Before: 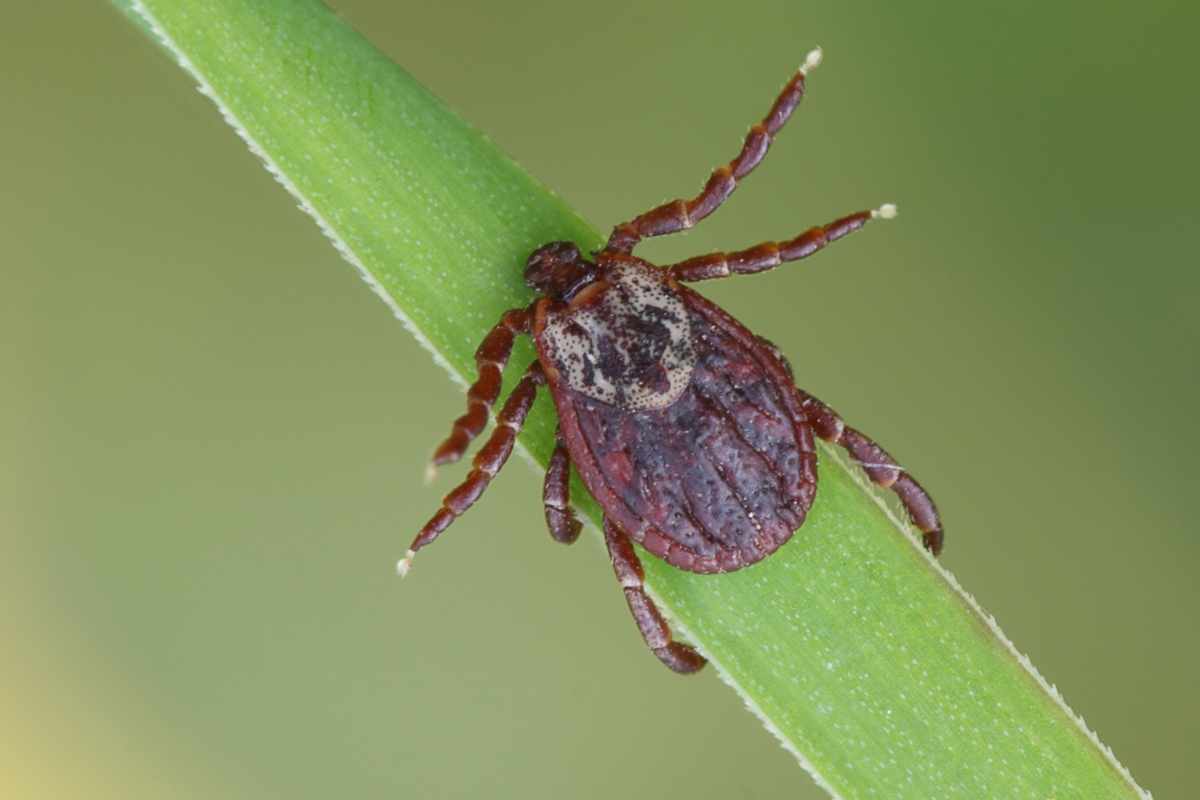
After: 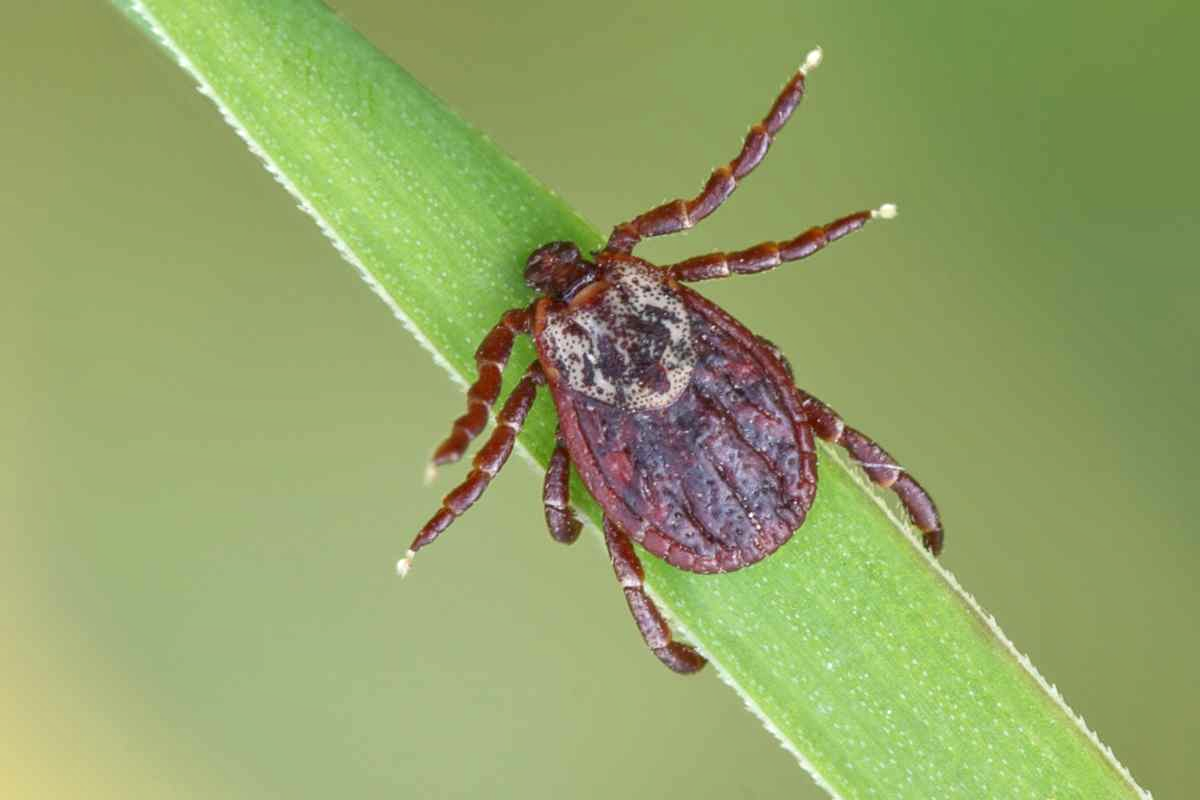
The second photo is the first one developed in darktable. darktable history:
exposure: exposure 0.078 EV, compensate highlight preservation false
local contrast: on, module defaults
tone equalizer: -8 EV 1 EV, -7 EV 1 EV, -6 EV 1 EV, -5 EV 1 EV, -4 EV 1 EV, -3 EV 0.75 EV, -2 EV 0.5 EV, -1 EV 0.25 EV
